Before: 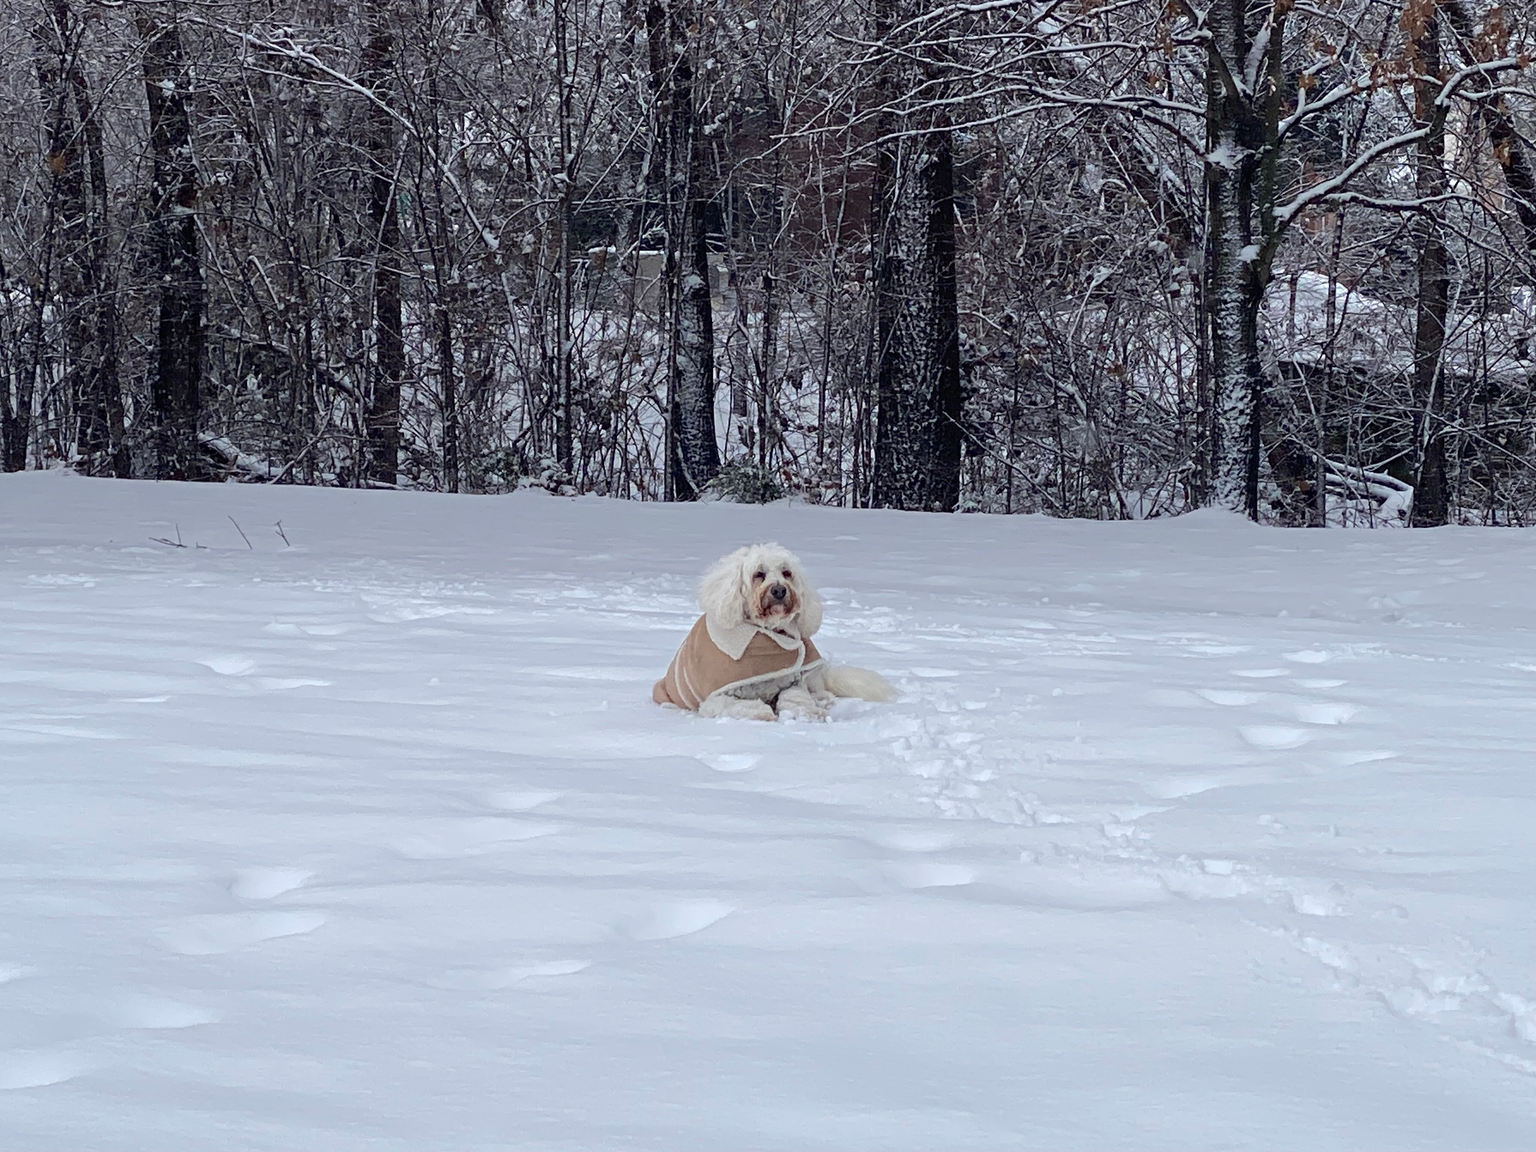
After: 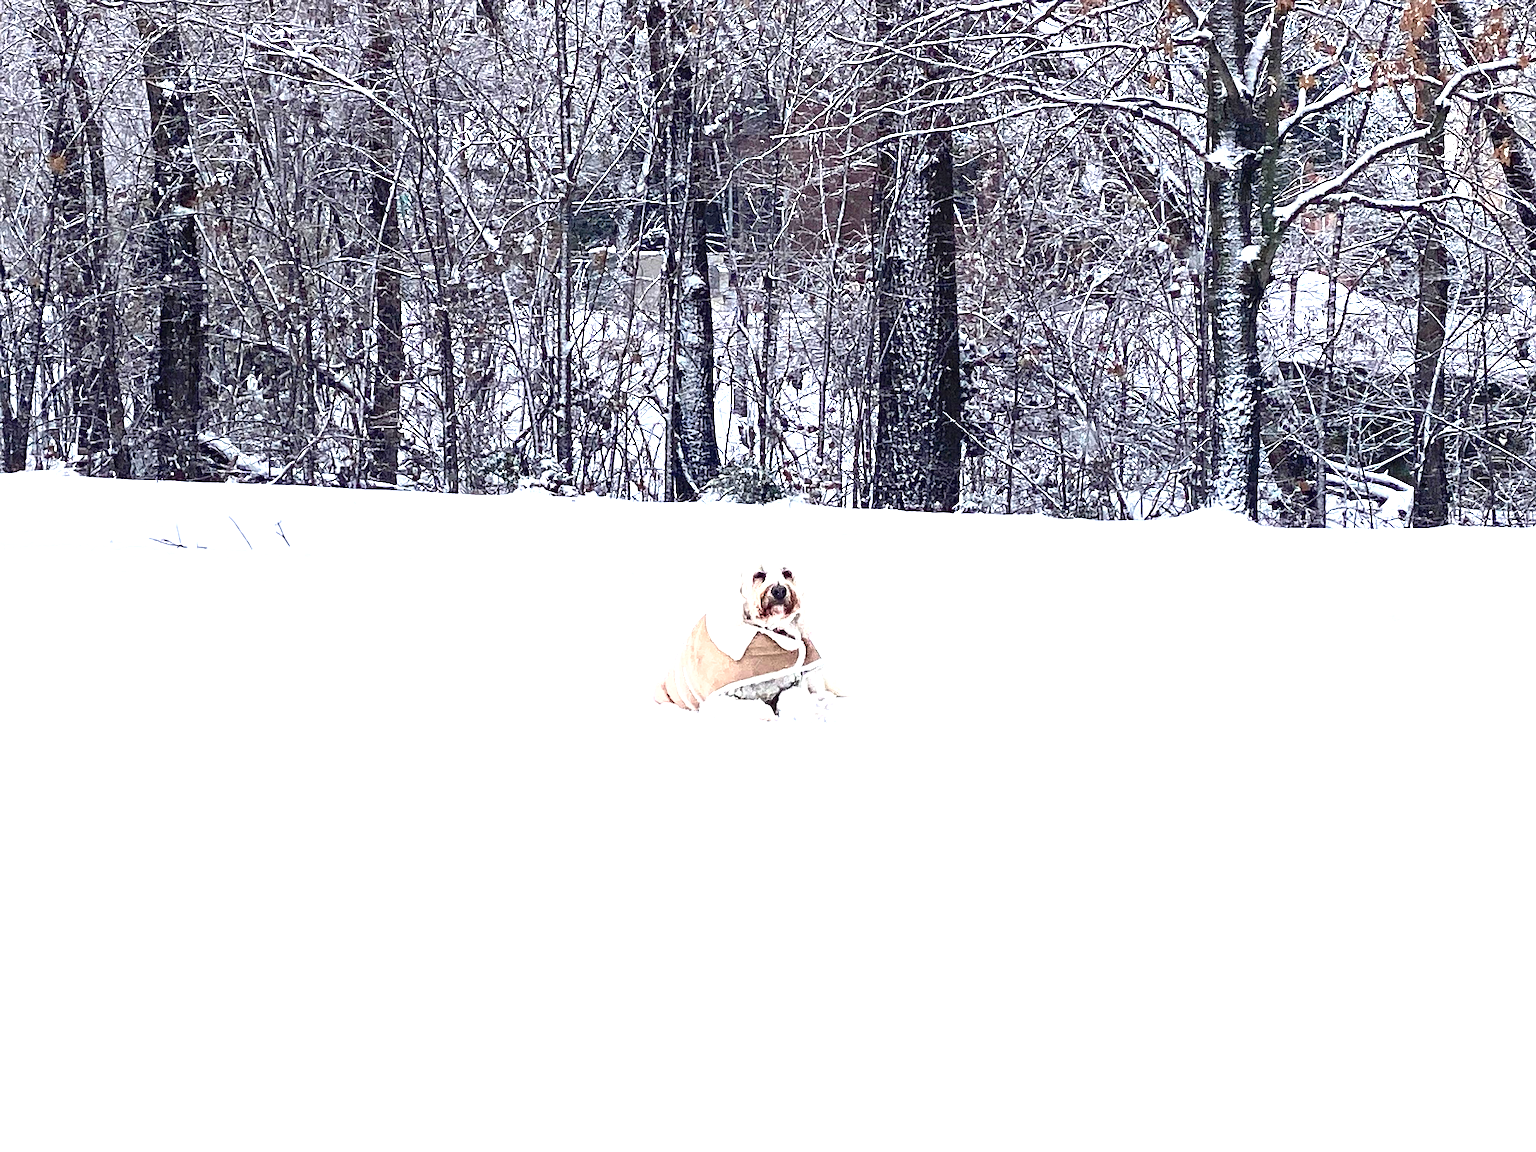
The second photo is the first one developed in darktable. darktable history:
exposure: black level correction 0, exposure 1.892 EV, compensate exposure bias true, compensate highlight preservation false
sharpen: on, module defaults
shadows and highlights: shadows 32.09, highlights -32.94, soften with gaussian
